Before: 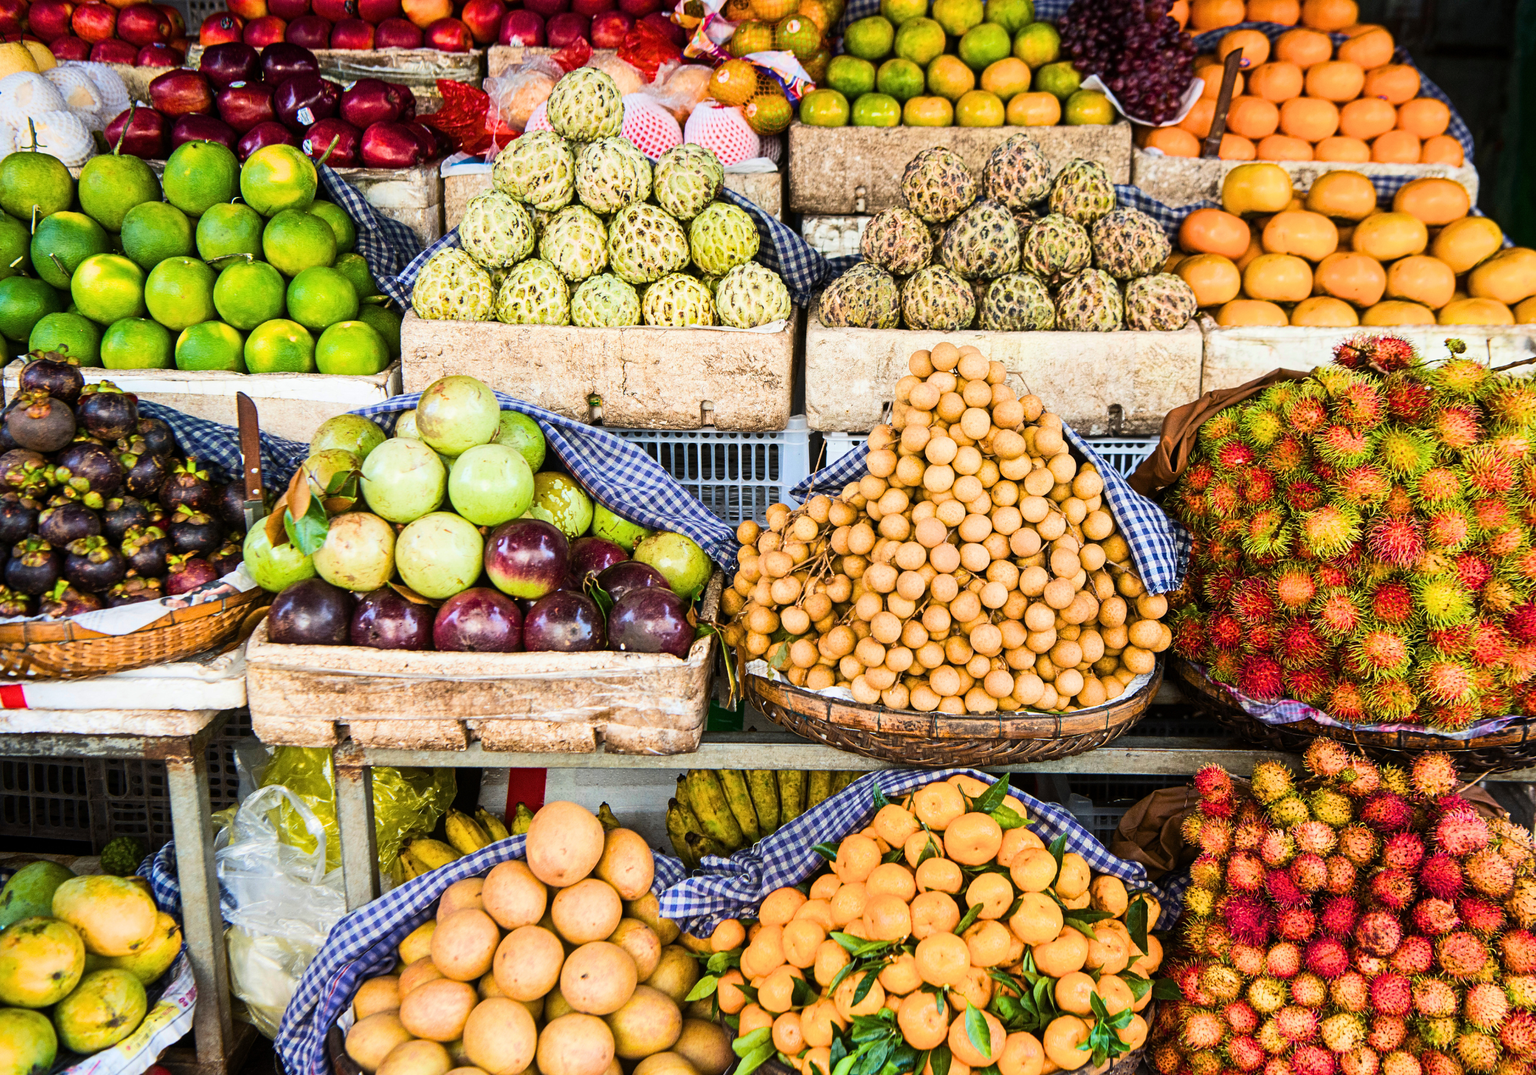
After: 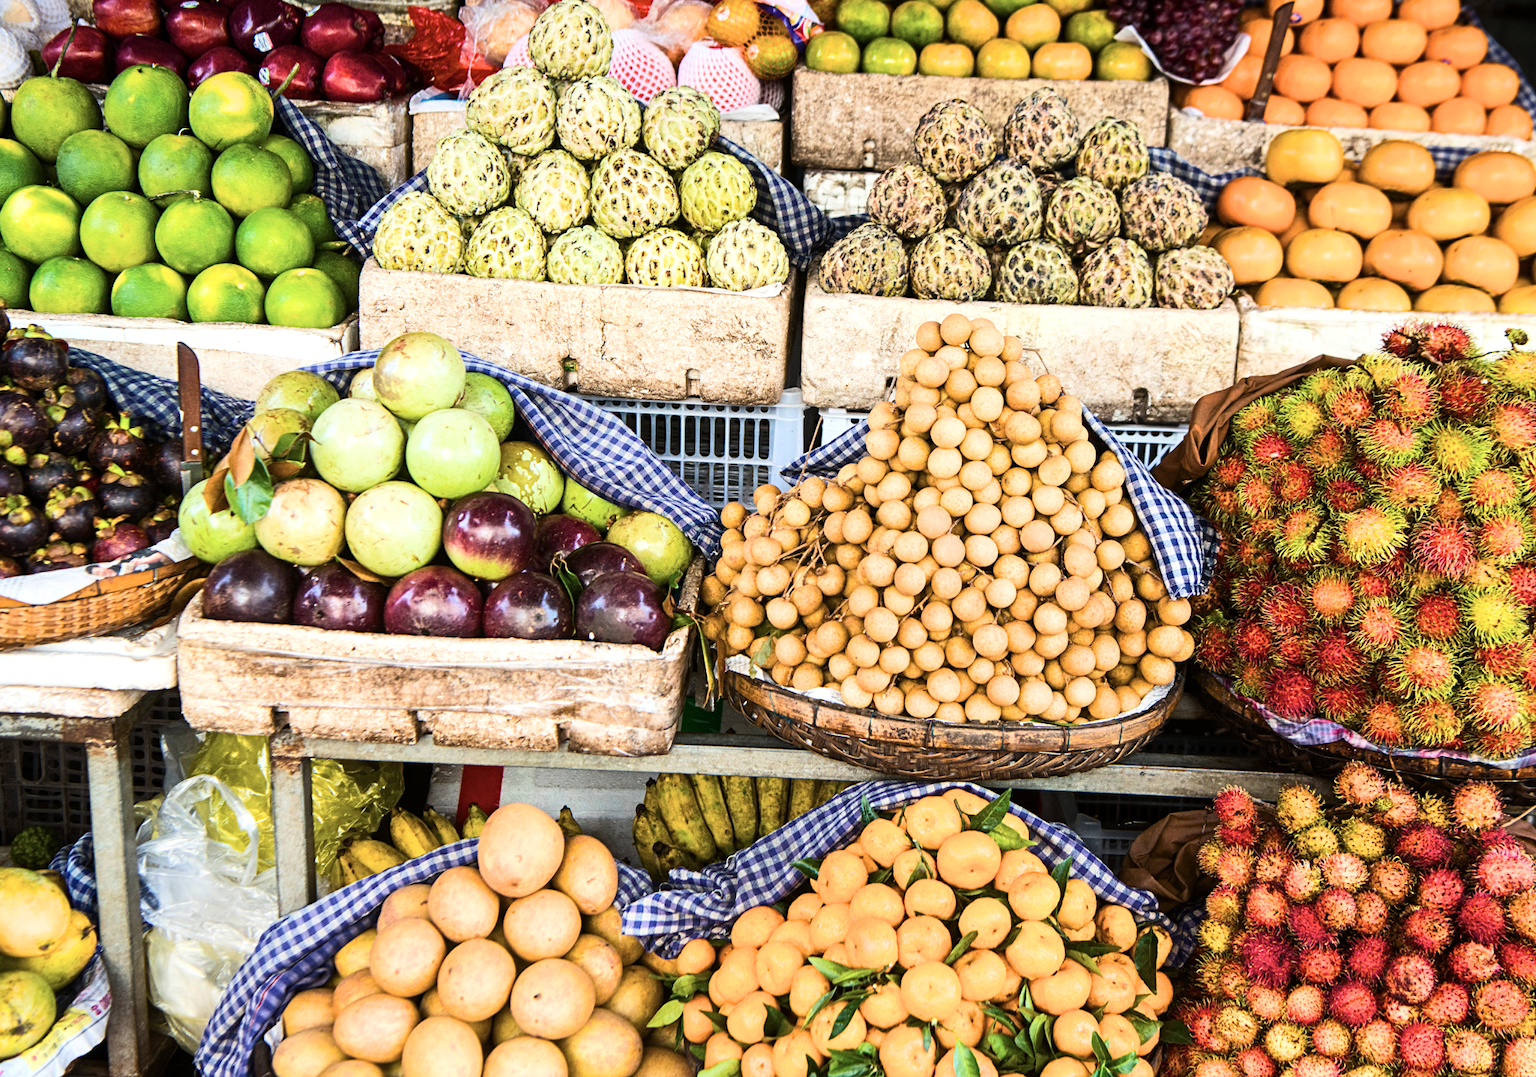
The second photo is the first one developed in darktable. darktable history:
exposure: exposure 0.189 EV, compensate highlight preservation false
crop and rotate: angle -1.93°, left 3.151%, top 3.742%, right 1.421%, bottom 0.604%
contrast brightness saturation: contrast 0.11, saturation -0.151
